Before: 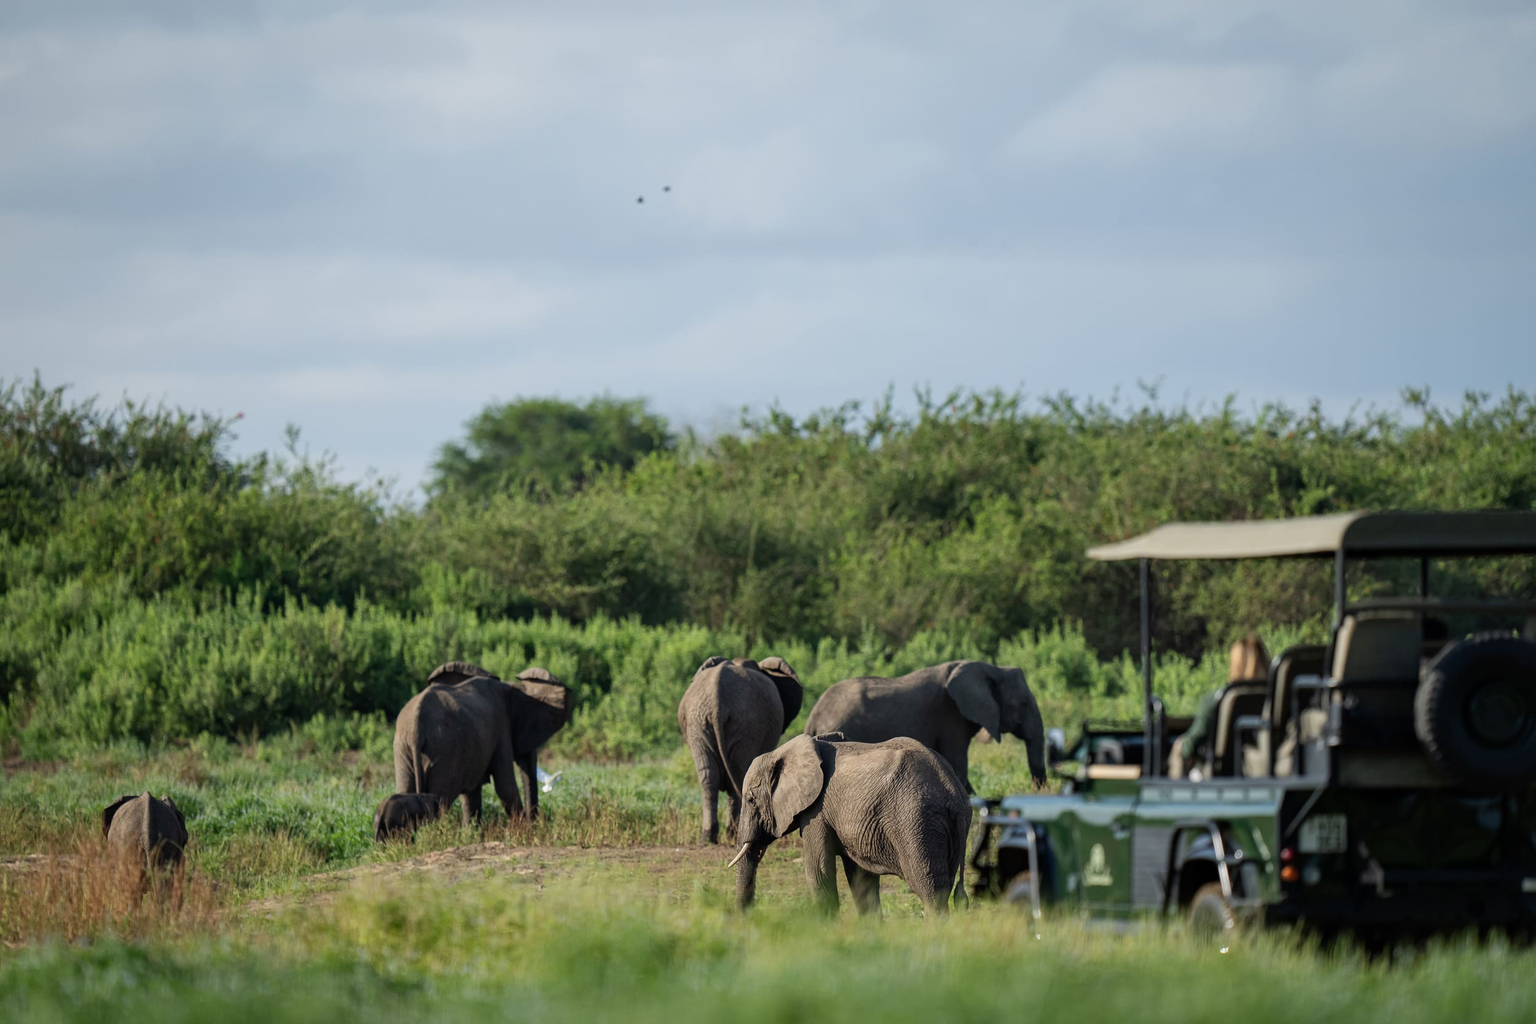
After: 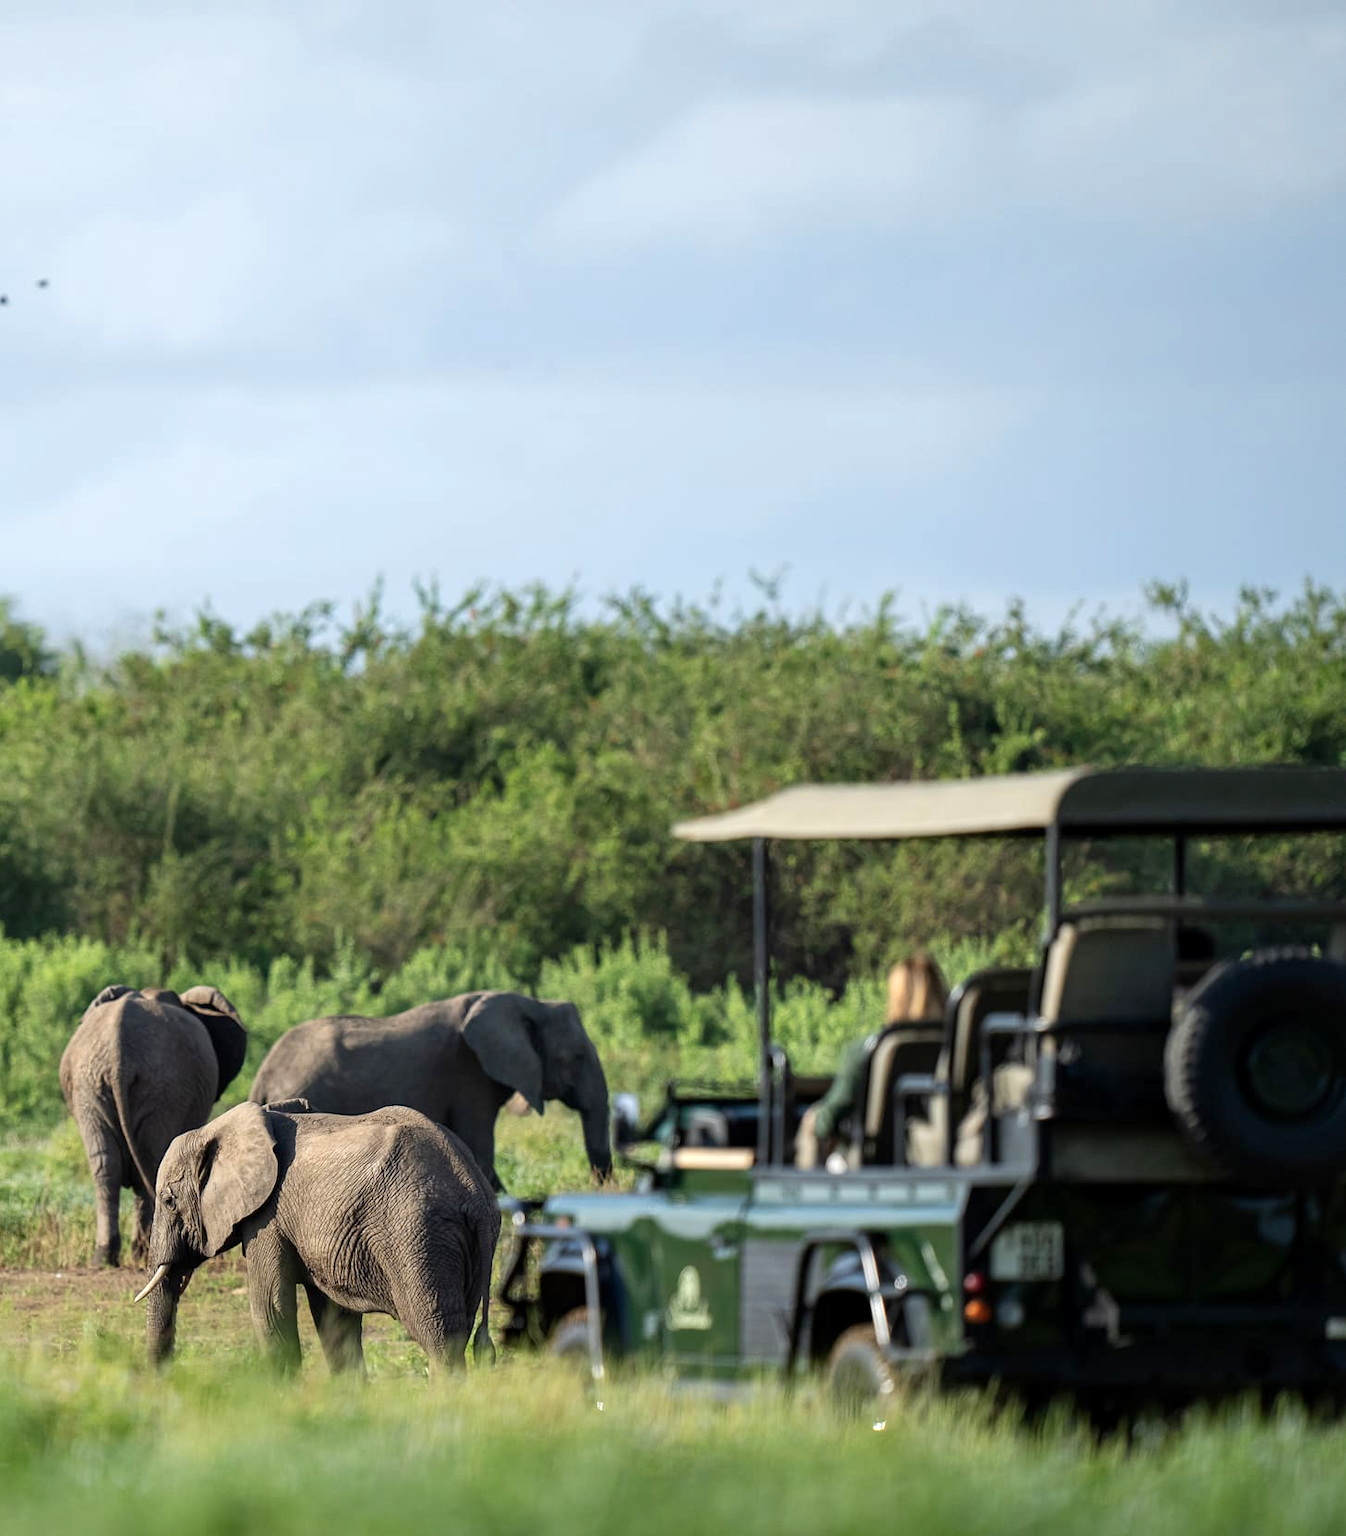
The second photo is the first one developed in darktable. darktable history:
crop: left 41.582%
exposure: black level correction 0.001, exposure 0.498 EV, compensate exposure bias true, compensate highlight preservation false
